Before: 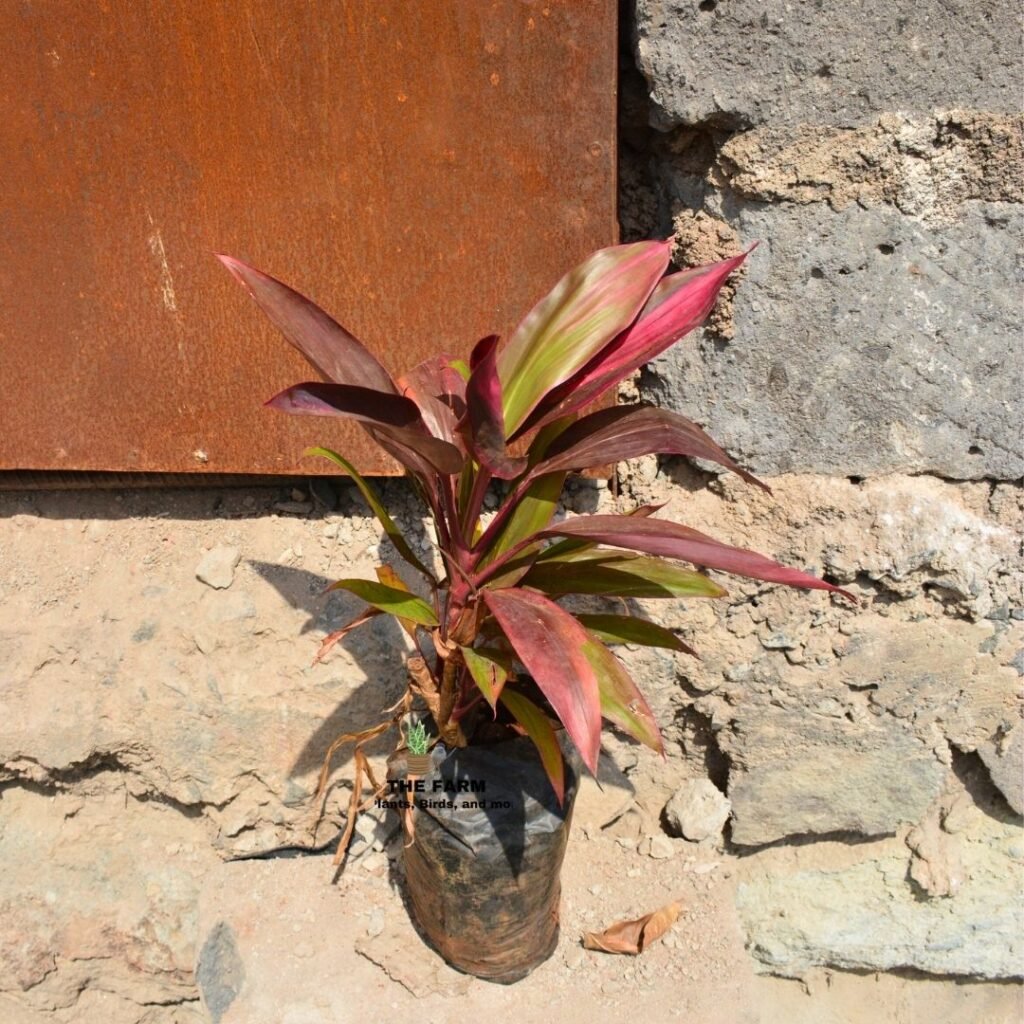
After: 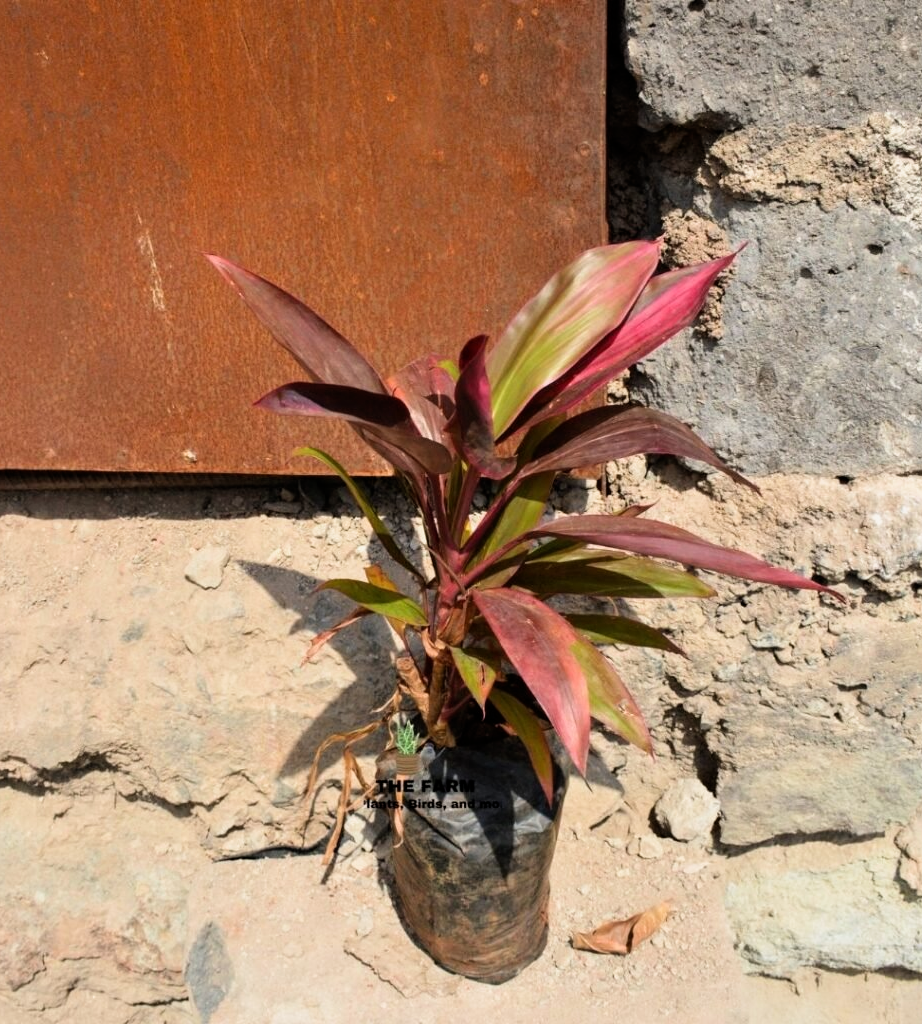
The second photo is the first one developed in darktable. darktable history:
crop and rotate: left 1.088%, right 8.807%
filmic rgb: black relative exposure -12.8 EV, white relative exposure 2.8 EV, threshold 3 EV, target black luminance 0%, hardness 8.54, latitude 70.41%, contrast 1.133, shadows ↔ highlights balance -0.395%, color science v4 (2020), enable highlight reconstruction true
